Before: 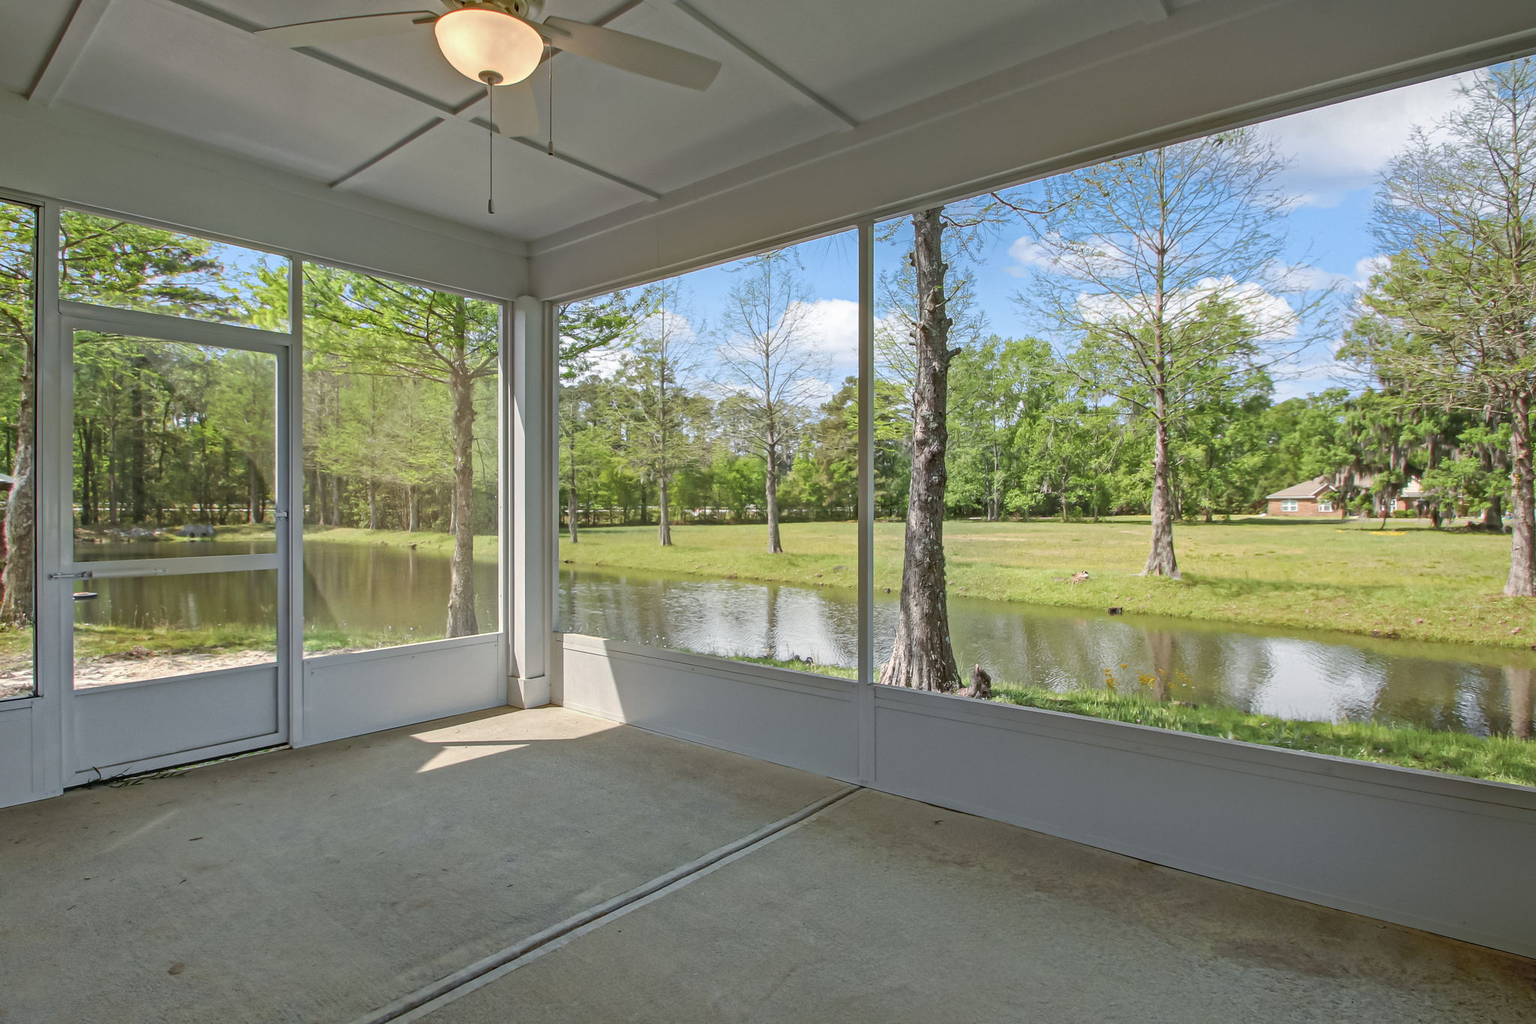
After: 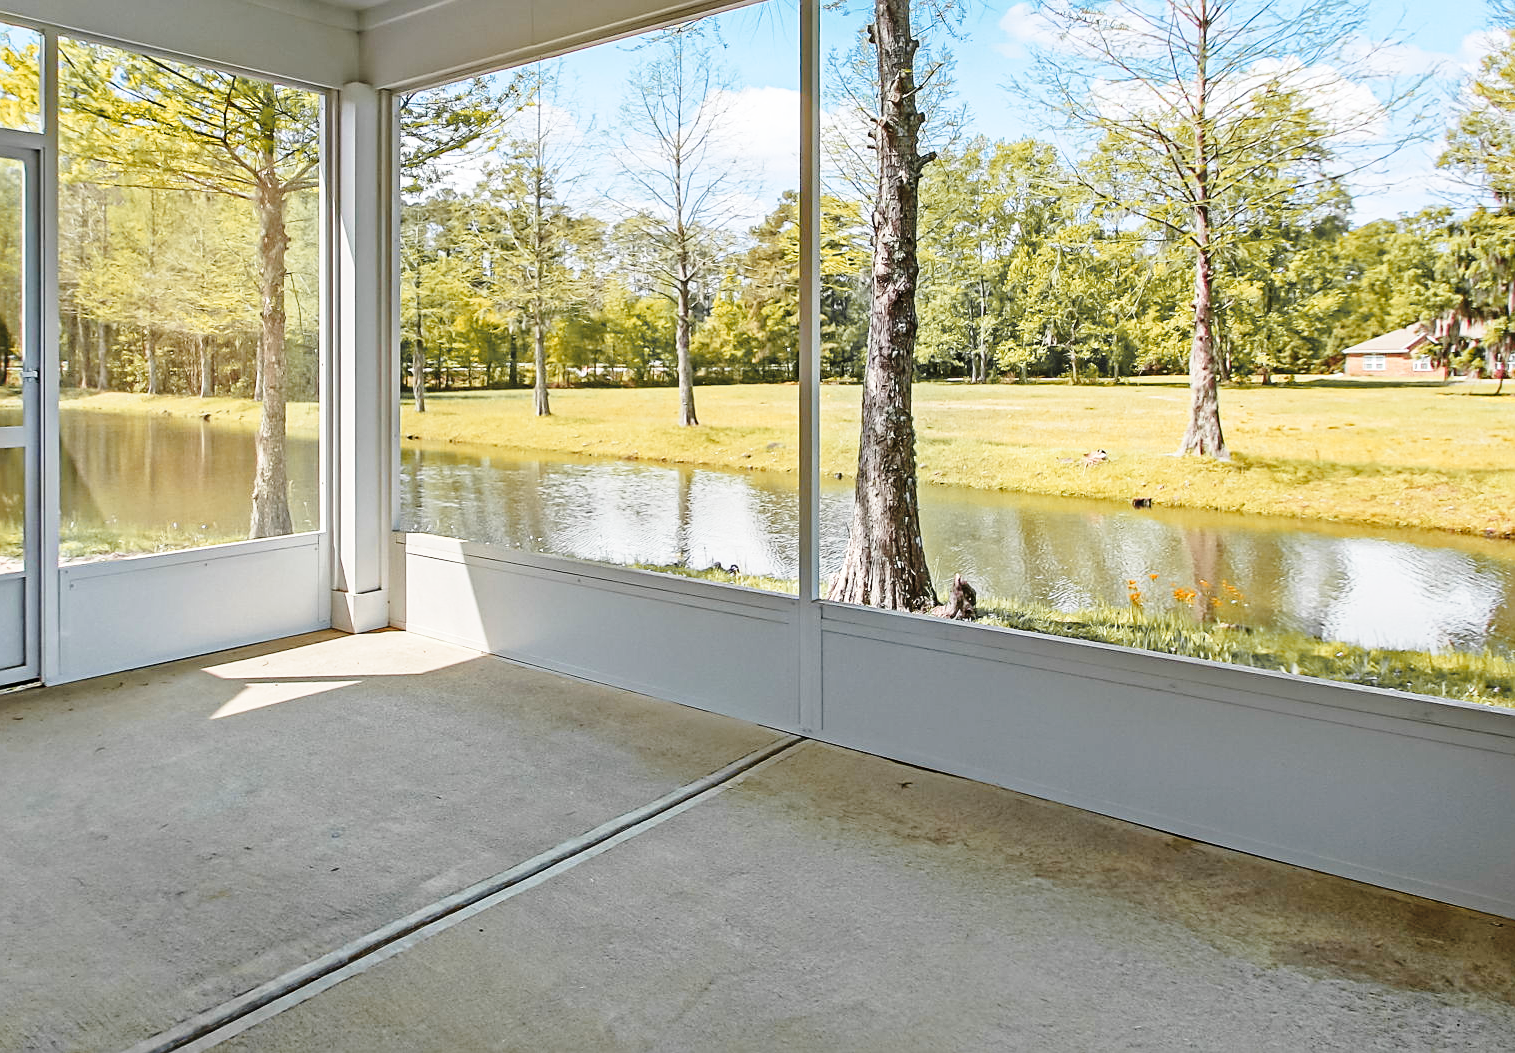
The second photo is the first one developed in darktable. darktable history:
white balance: emerald 1
base curve: curves: ch0 [(0, 0) (0.04, 0.03) (0.133, 0.232) (0.448, 0.748) (0.843, 0.968) (1, 1)], preserve colors none
sharpen: on, module defaults
crop: left 16.871%, top 22.857%, right 9.116%
color zones: curves: ch1 [(0.29, 0.492) (0.373, 0.185) (0.509, 0.481)]; ch2 [(0.25, 0.462) (0.749, 0.457)], mix 40.67%
